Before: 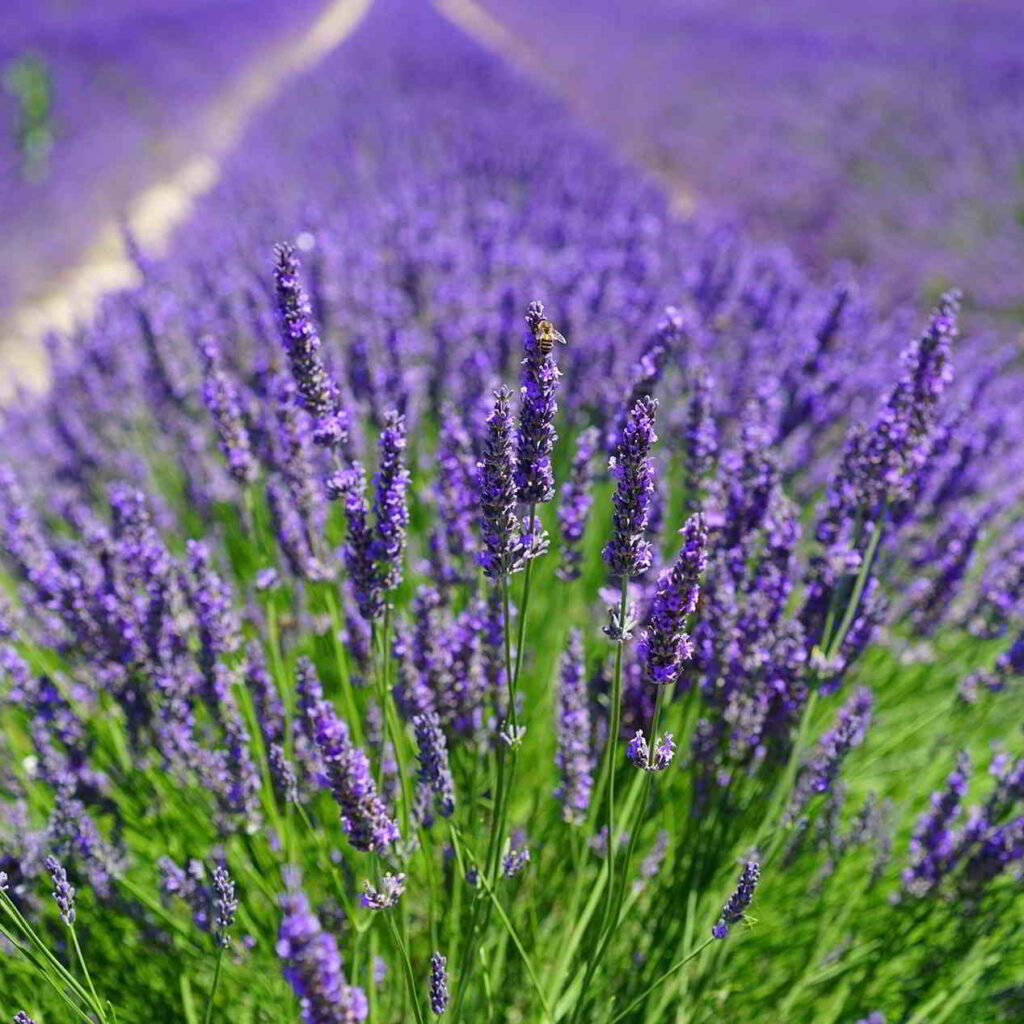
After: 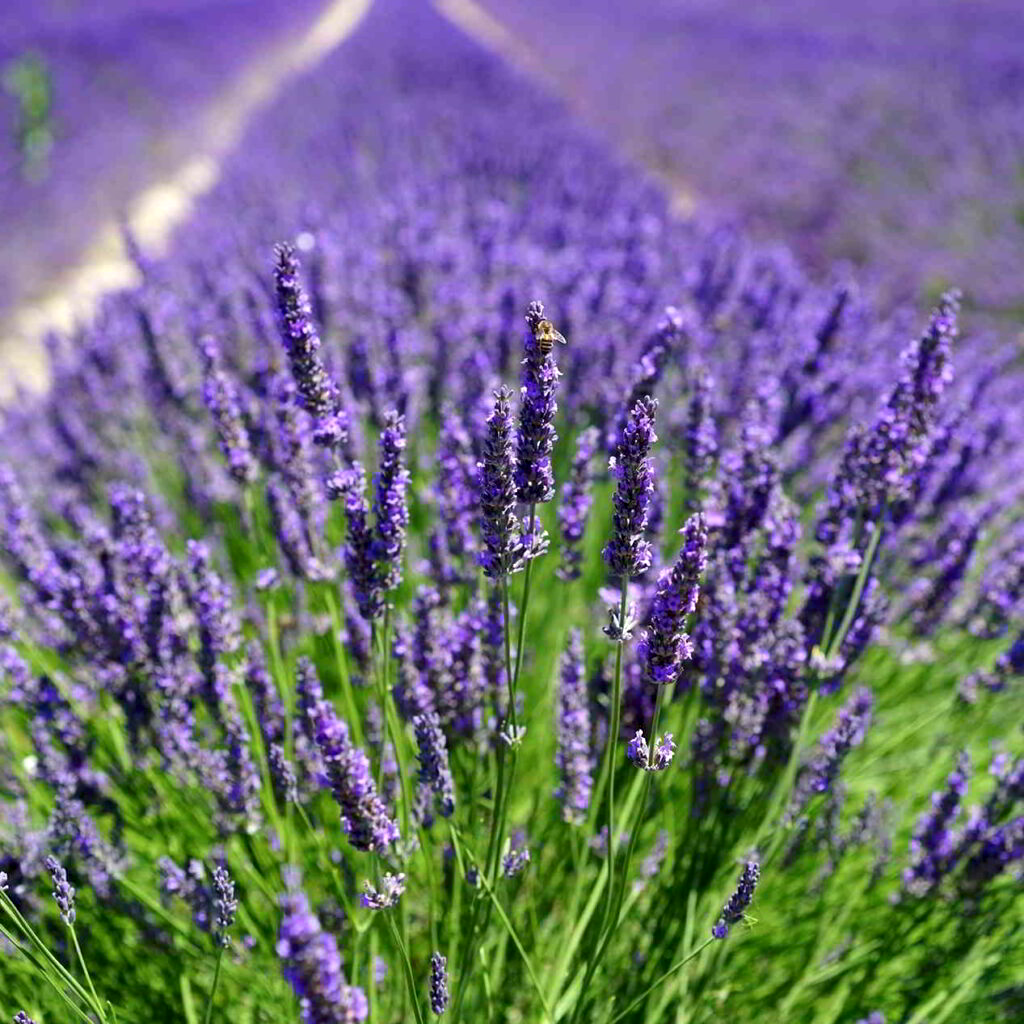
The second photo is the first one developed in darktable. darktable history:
contrast equalizer: octaves 7, y [[0.439, 0.44, 0.442, 0.457, 0.493, 0.498], [0.5 ×6], [0.5 ×6], [0 ×6], [0 ×6]], mix -0.982
